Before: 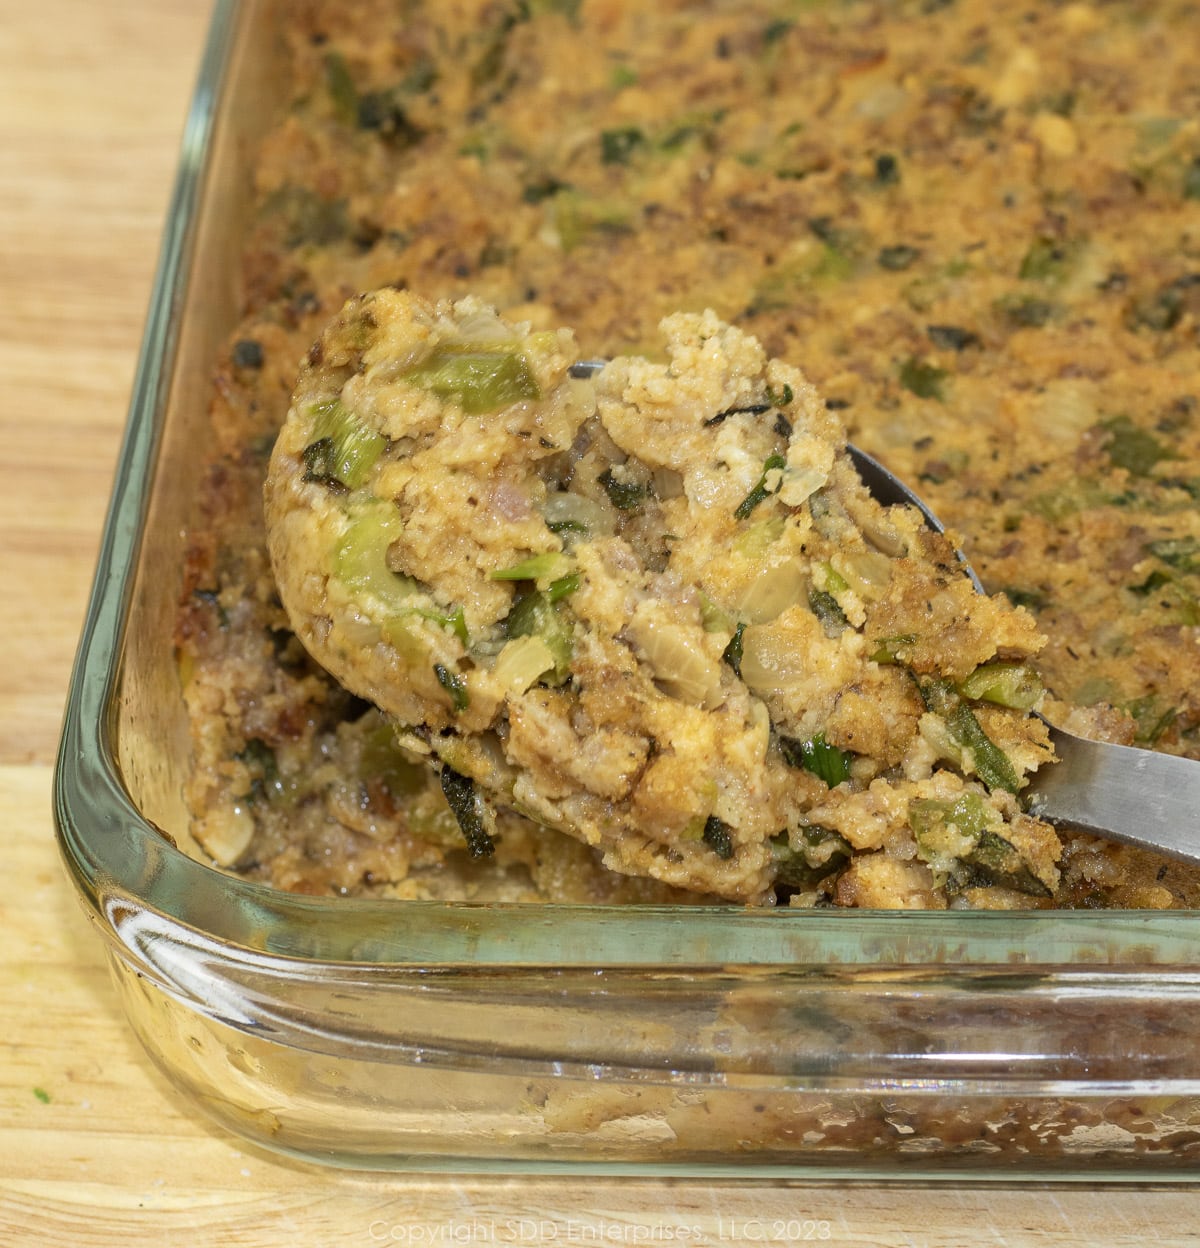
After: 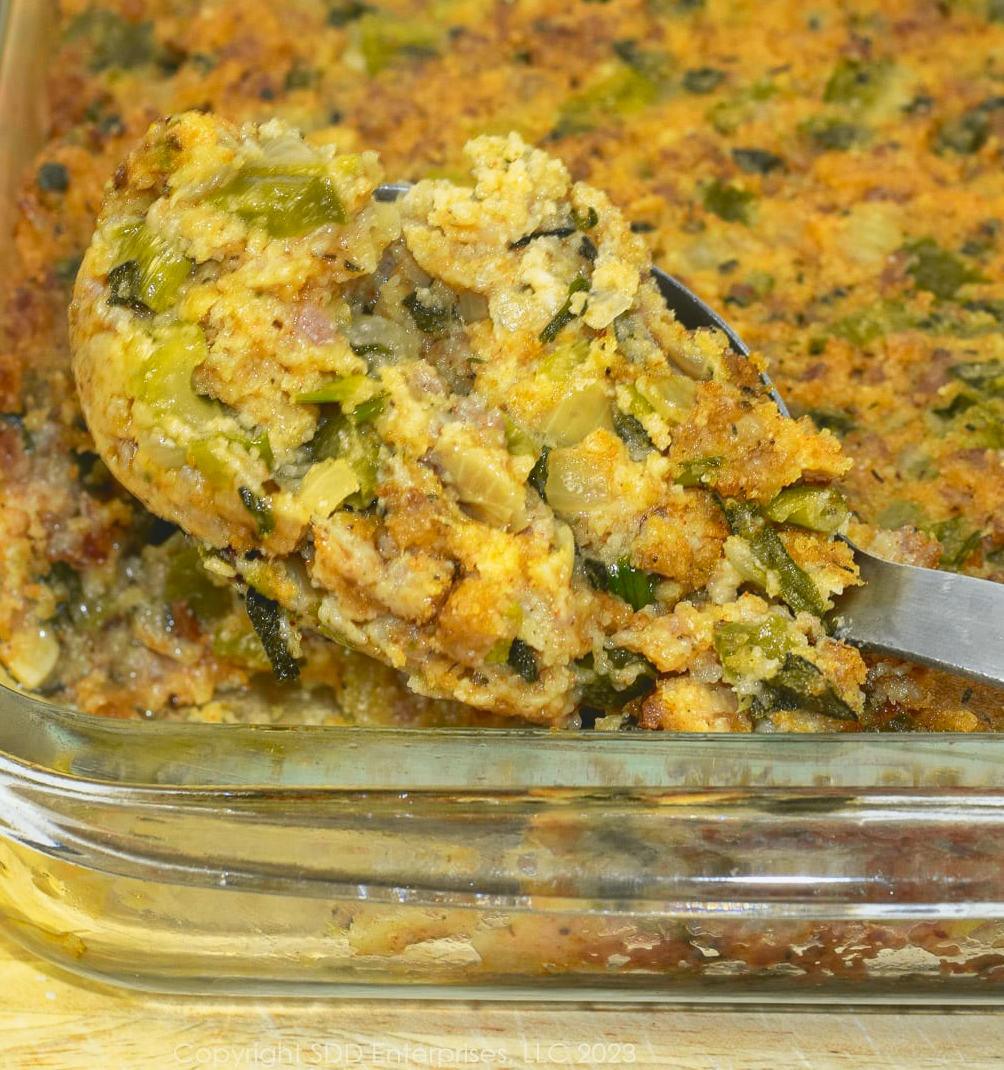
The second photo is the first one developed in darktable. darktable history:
crop: left 16.315%, top 14.246%
tone curve: curves: ch0 [(0, 0.074) (0.129, 0.136) (0.285, 0.301) (0.689, 0.764) (0.854, 0.926) (0.987, 0.977)]; ch1 [(0, 0) (0.337, 0.249) (0.434, 0.437) (0.485, 0.491) (0.515, 0.495) (0.566, 0.57) (0.625, 0.625) (0.764, 0.806) (1, 1)]; ch2 [(0, 0) (0.314, 0.301) (0.401, 0.411) (0.505, 0.499) (0.54, 0.54) (0.608, 0.613) (0.706, 0.735) (1, 1)], color space Lab, independent channels, preserve colors none
shadows and highlights: on, module defaults
